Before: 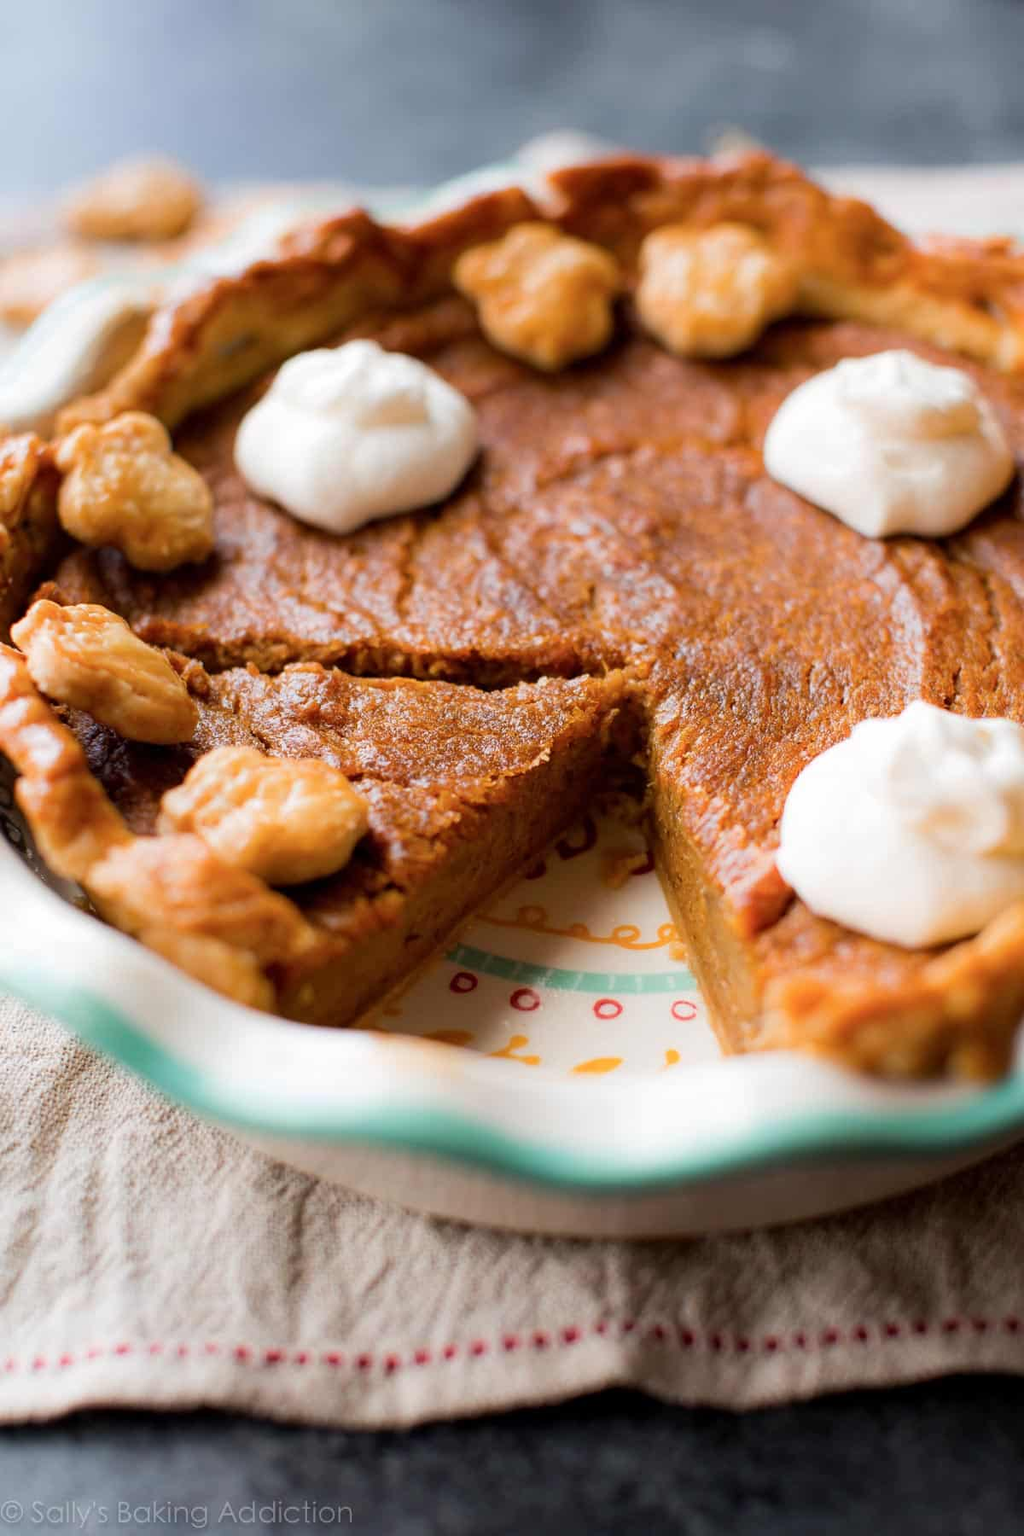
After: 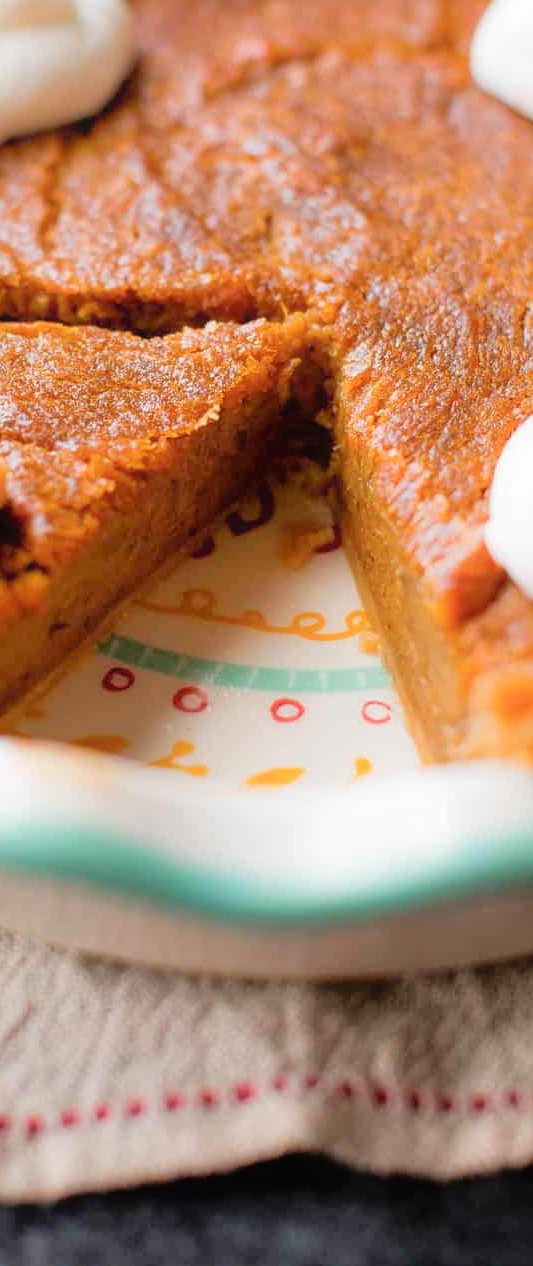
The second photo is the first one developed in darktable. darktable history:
contrast equalizer: y [[0.5, 0.486, 0.447, 0.446, 0.489, 0.5], [0.5 ×6], [0.5 ×6], [0 ×6], [0 ×6]]
tone equalizer: -7 EV 0.15 EV, -6 EV 0.6 EV, -5 EV 1.15 EV, -4 EV 1.33 EV, -3 EV 1.15 EV, -2 EV 0.6 EV, -1 EV 0.15 EV, mask exposure compensation -0.5 EV
crop: left 35.432%, top 26.233%, right 20.145%, bottom 3.432%
